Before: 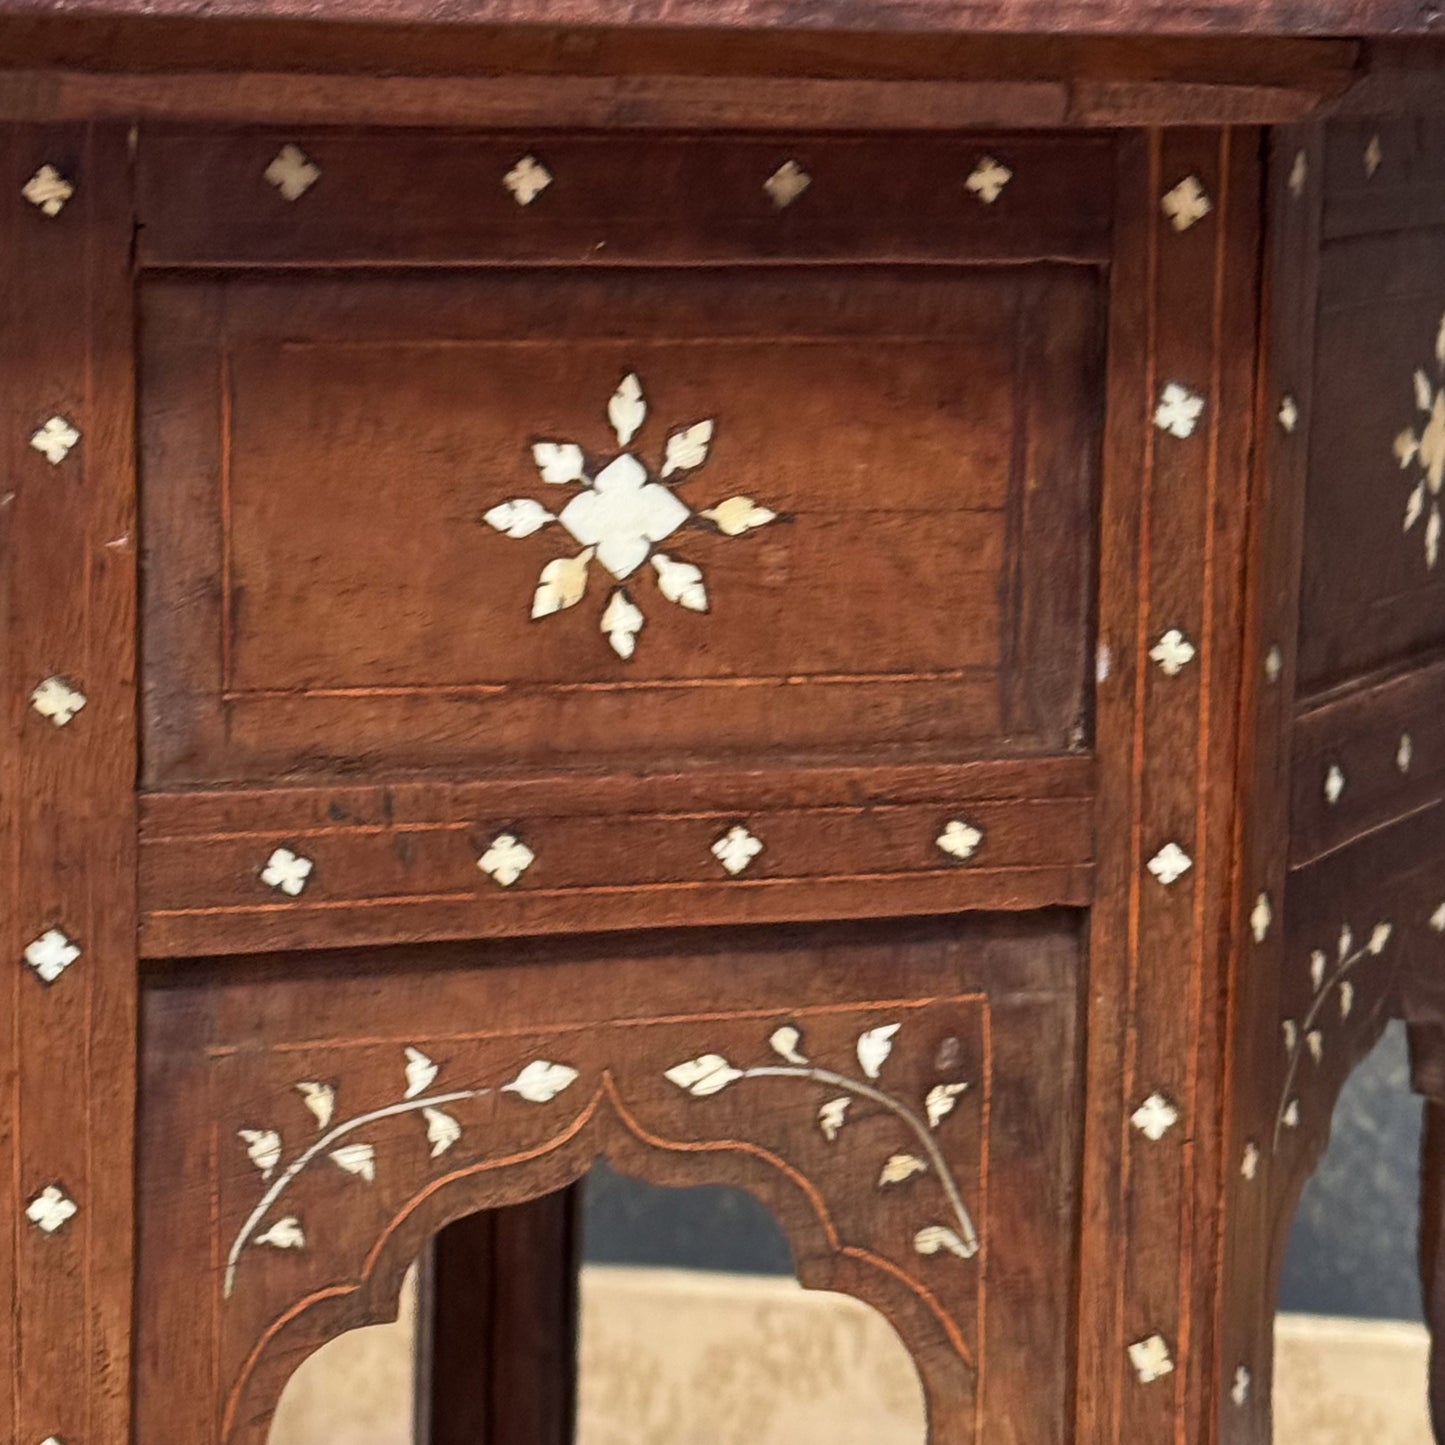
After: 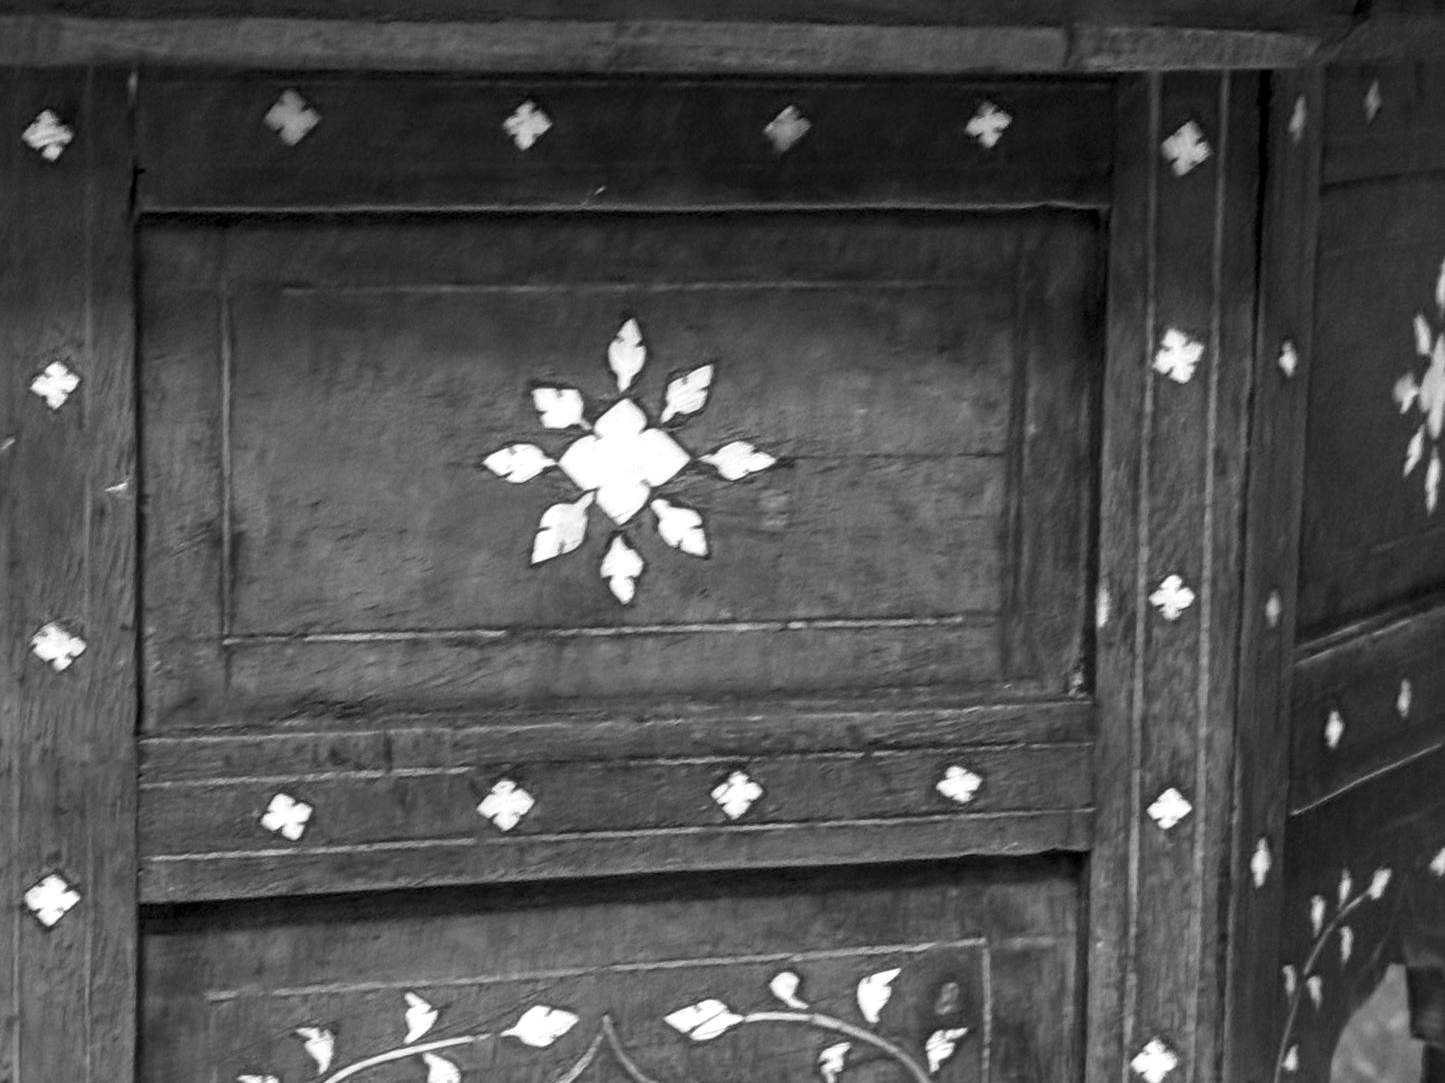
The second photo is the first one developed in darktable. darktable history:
crop: top 3.857%, bottom 21.132%
monochrome: a -3.63, b -0.465
local contrast: detail 130%
color balance rgb: shadows lift › luminance -10%, highlights gain › luminance 10%, saturation formula JzAzBz (2021)
rotate and perspective: automatic cropping off
white balance: red 1.045, blue 0.932
